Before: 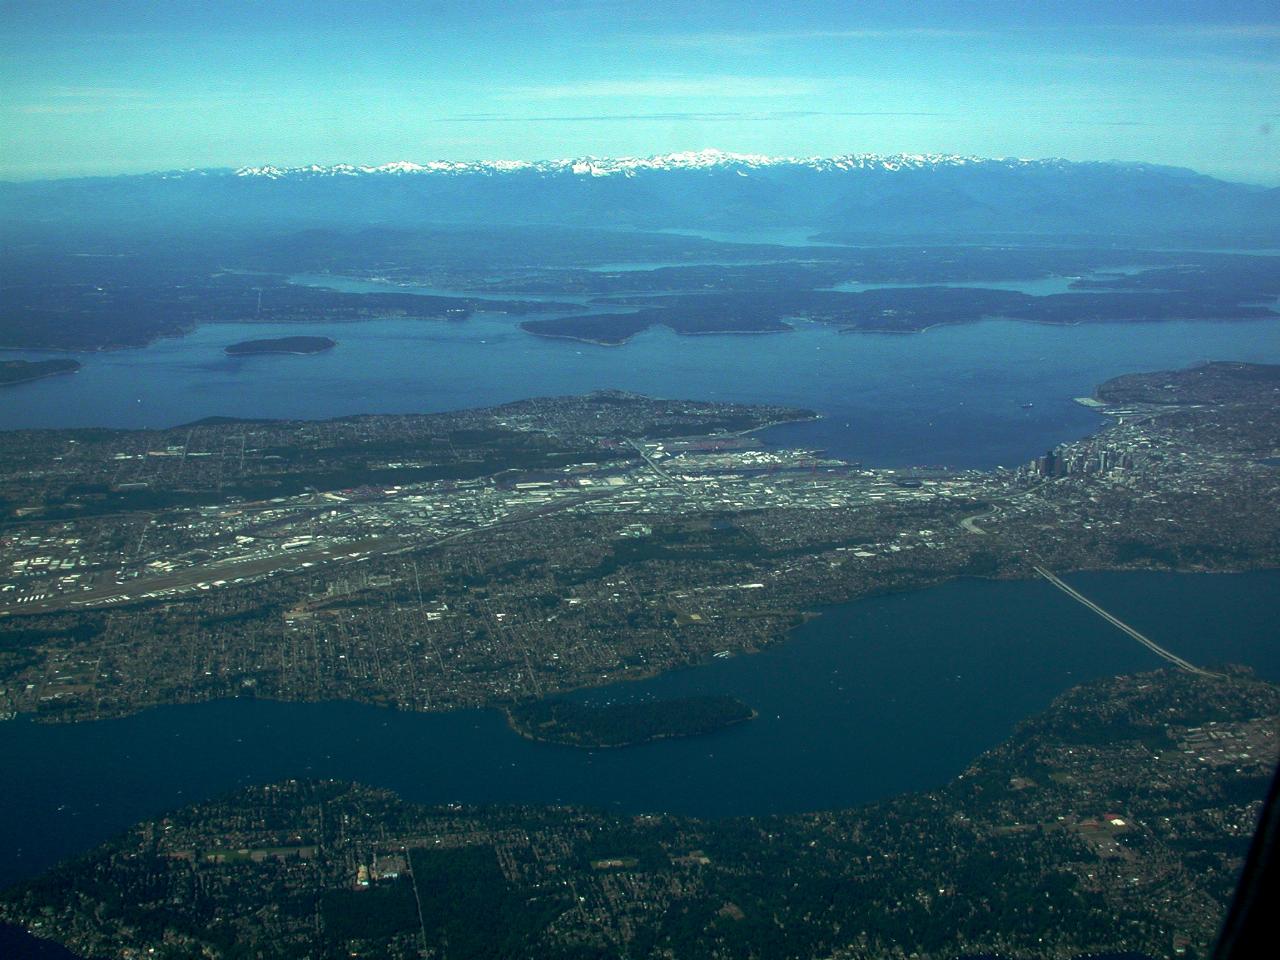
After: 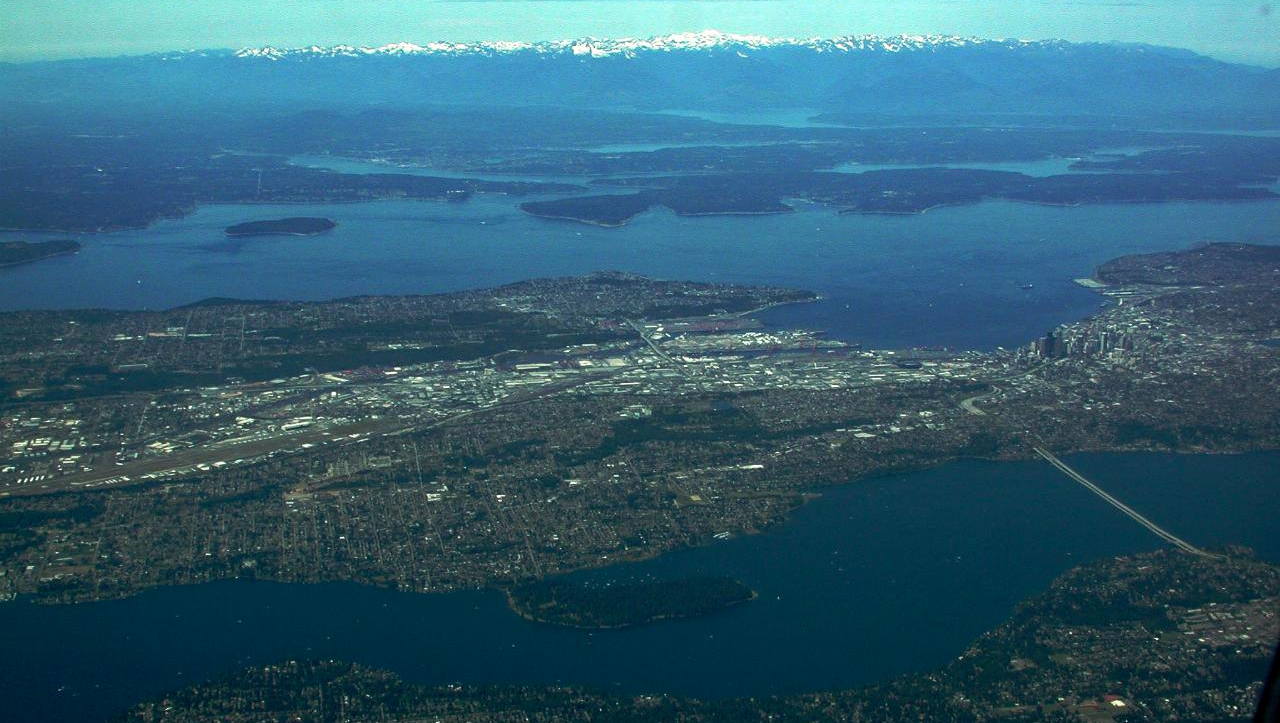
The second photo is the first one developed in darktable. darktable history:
crop and rotate: top 12.402%, bottom 12.22%
haze removal: compatibility mode true, adaptive false
levels: black 0.018%, white 99.95%
